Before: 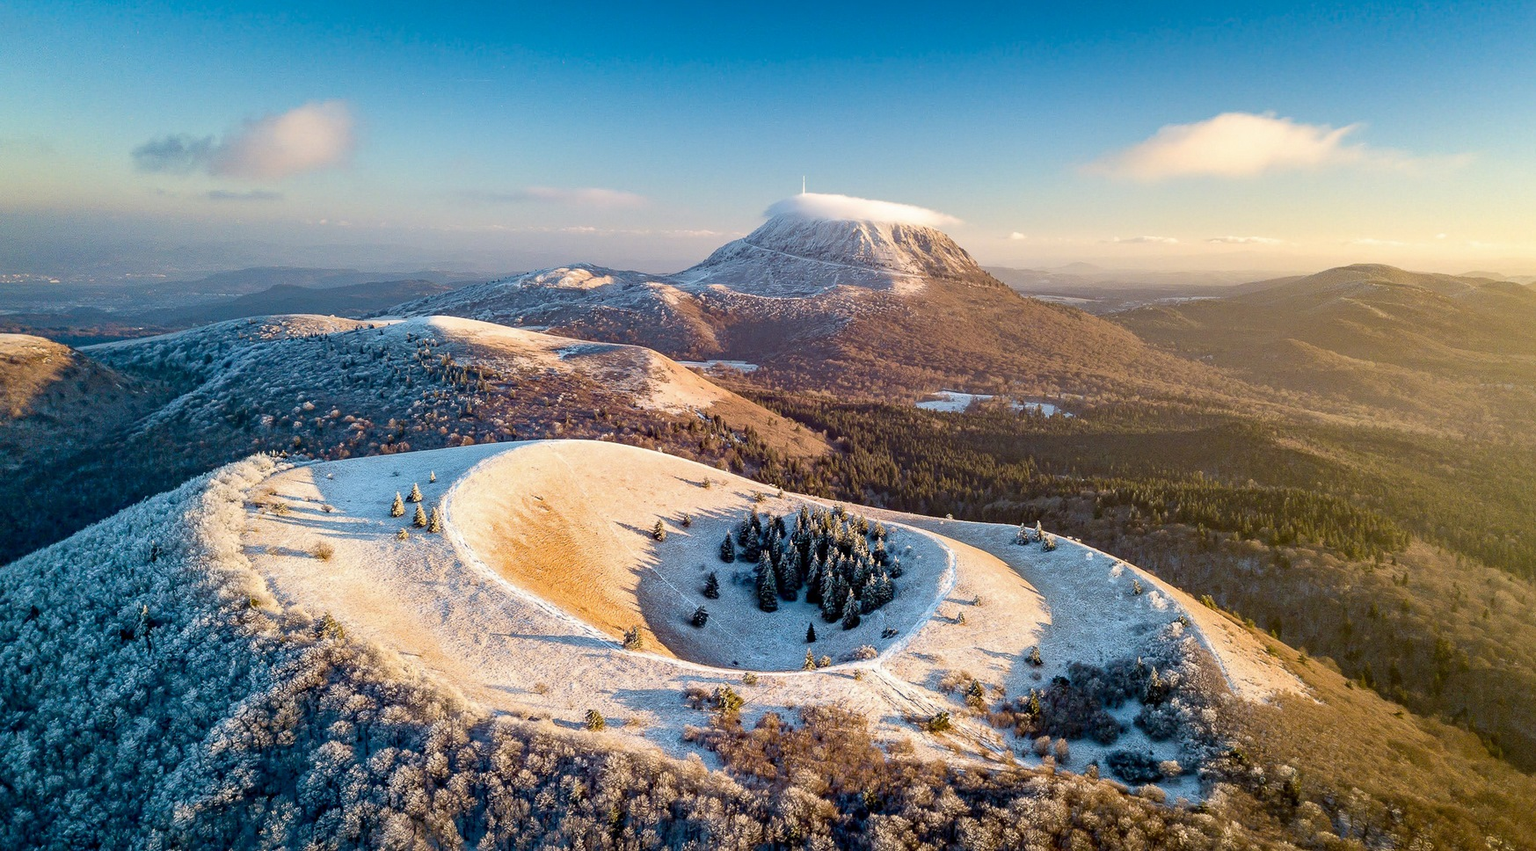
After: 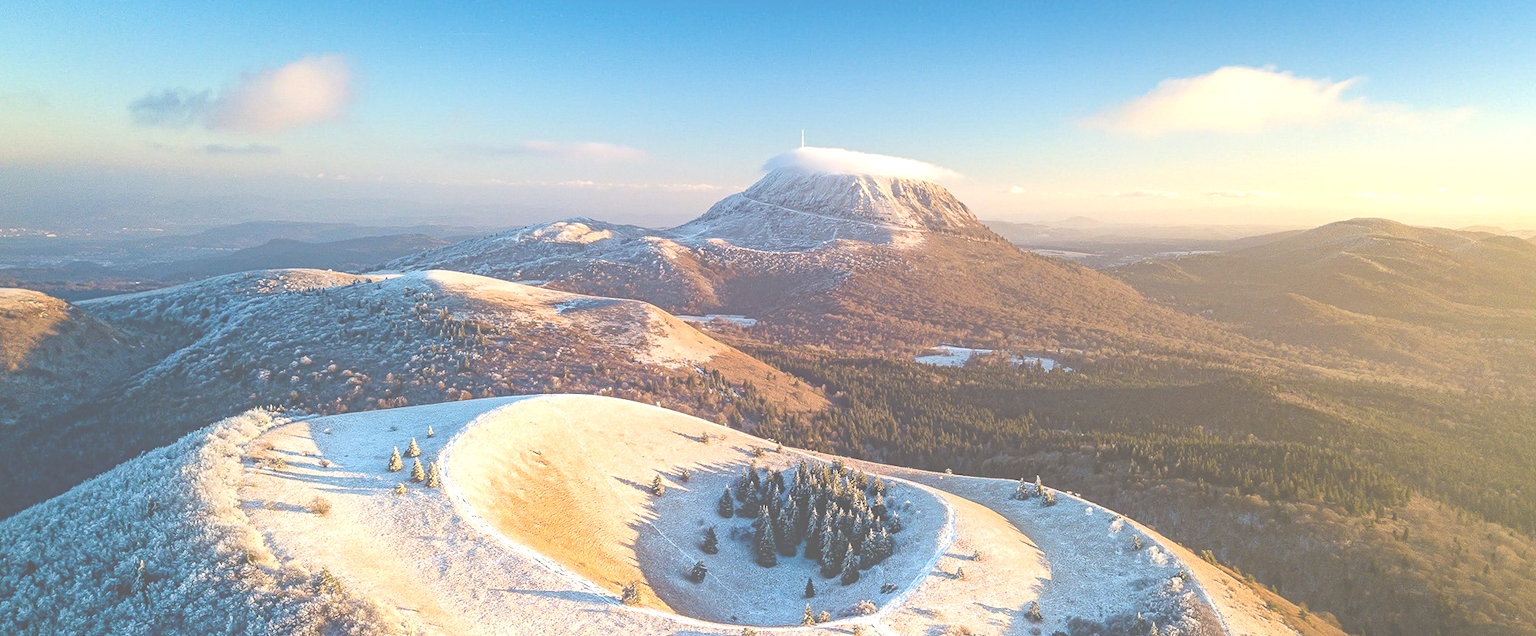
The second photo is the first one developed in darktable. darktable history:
contrast equalizer: y [[0.439, 0.44, 0.442, 0.457, 0.493, 0.498], [0.5 ×6], [0.5 ×6], [0 ×6], [0 ×6]]
crop: left 0.283%, top 5.542%, bottom 19.772%
exposure: black level correction -0.07, exposure 0.502 EV, compensate highlight preservation false
